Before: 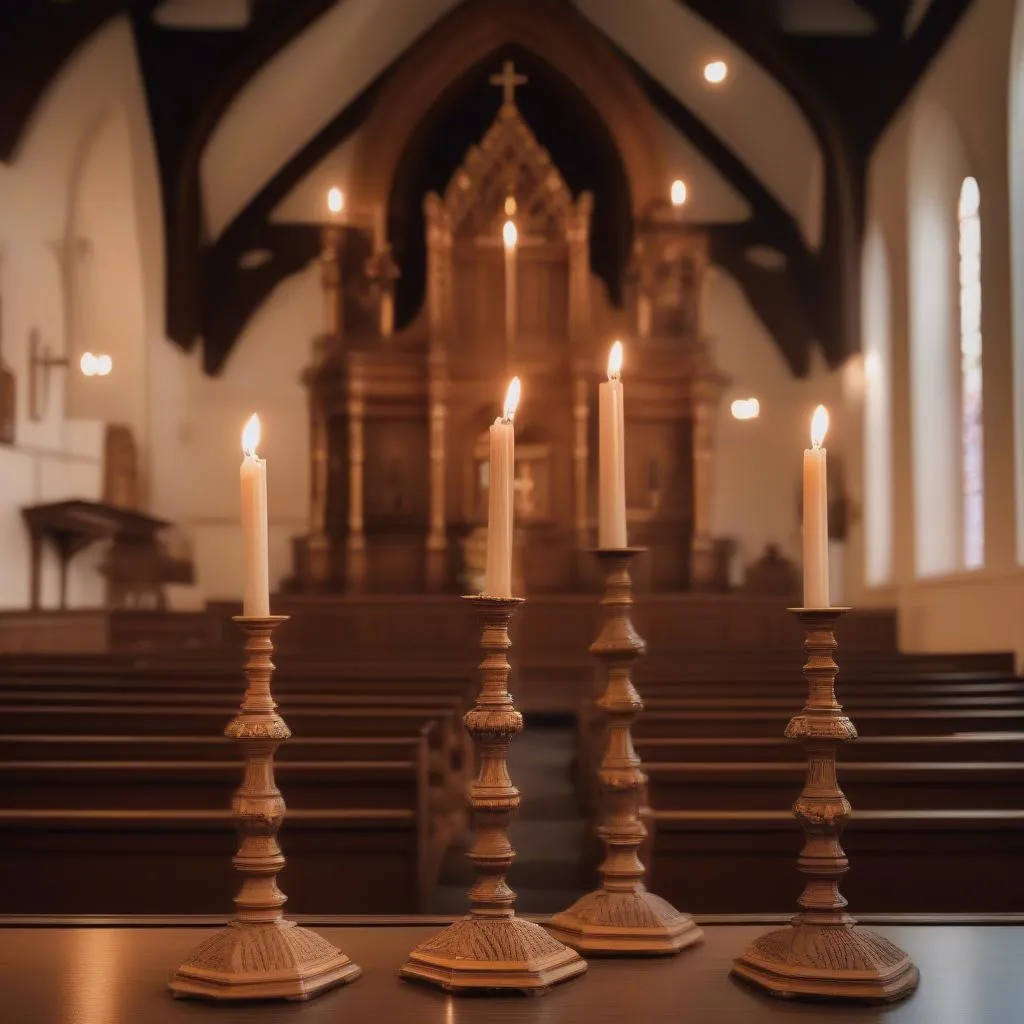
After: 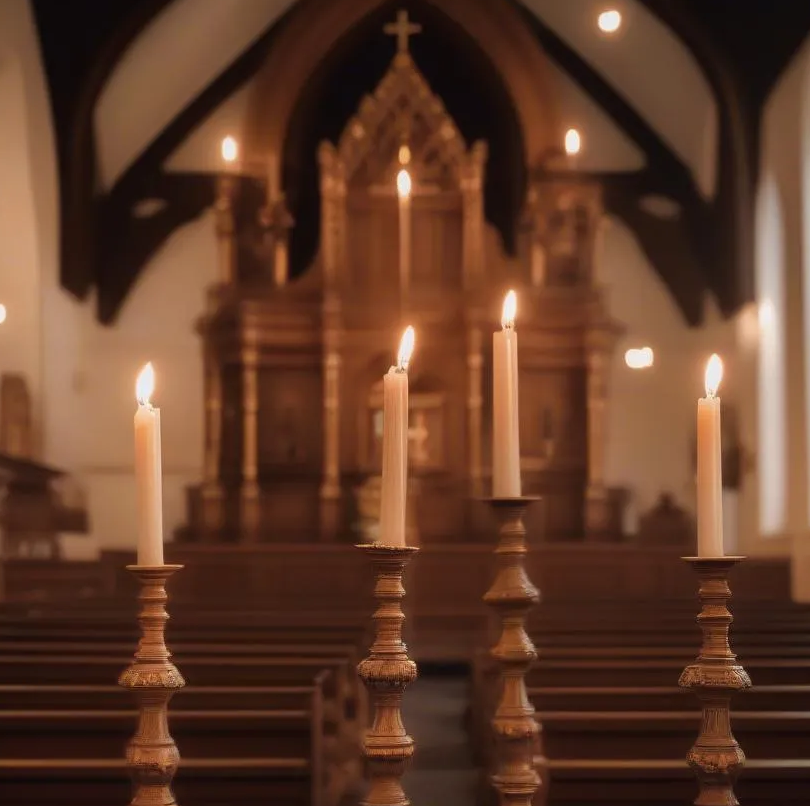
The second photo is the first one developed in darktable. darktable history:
crop and rotate: left 10.449%, top 5.019%, right 10.38%, bottom 16.197%
tone equalizer: on, module defaults
